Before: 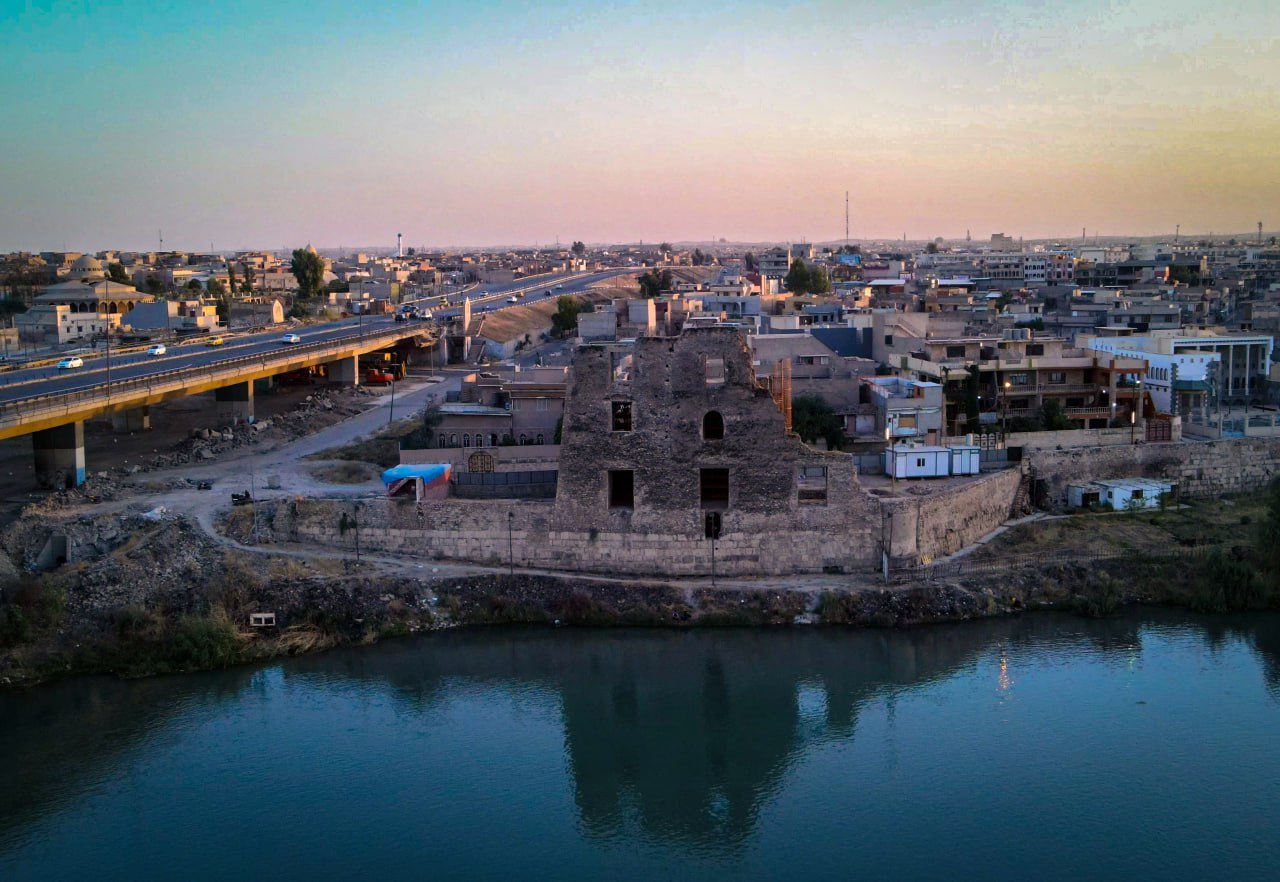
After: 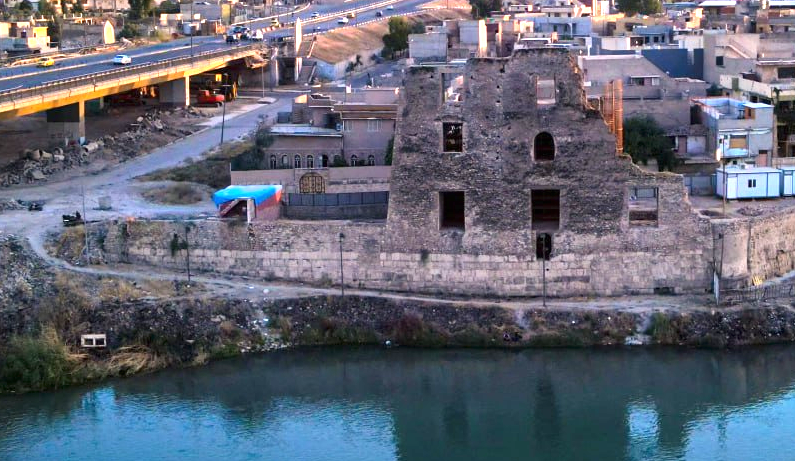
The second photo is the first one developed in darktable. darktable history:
exposure: black level correction 0, exposure 1.391 EV, compensate highlight preservation false
crop: left 13.221%, top 31.634%, right 24.604%, bottom 16.043%
